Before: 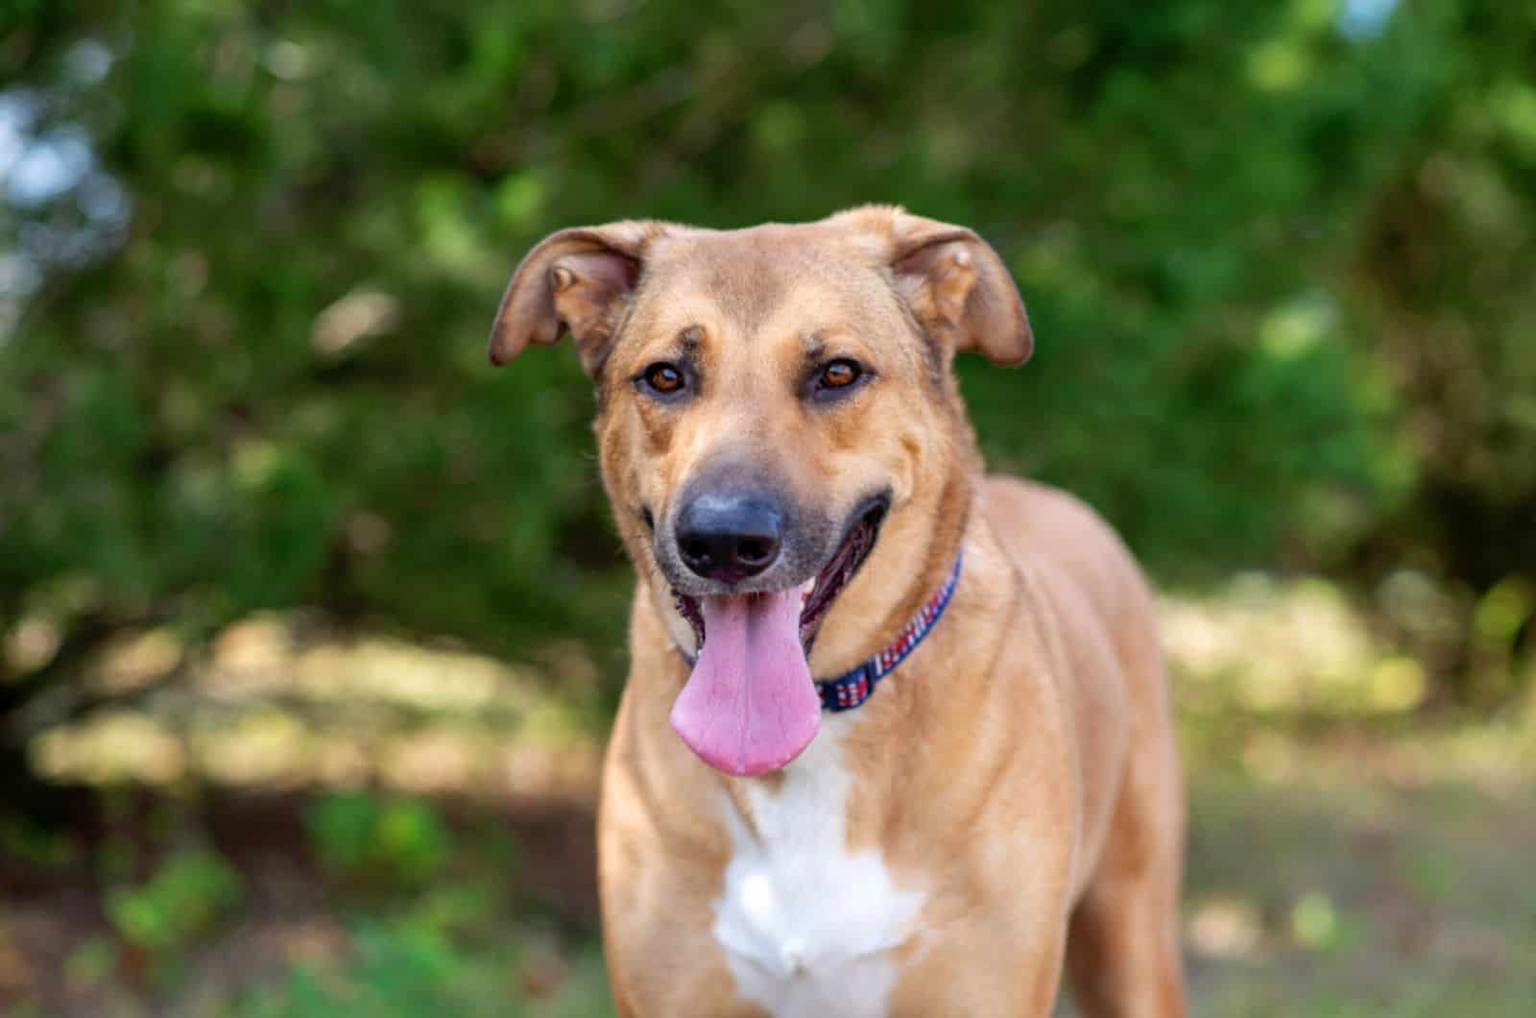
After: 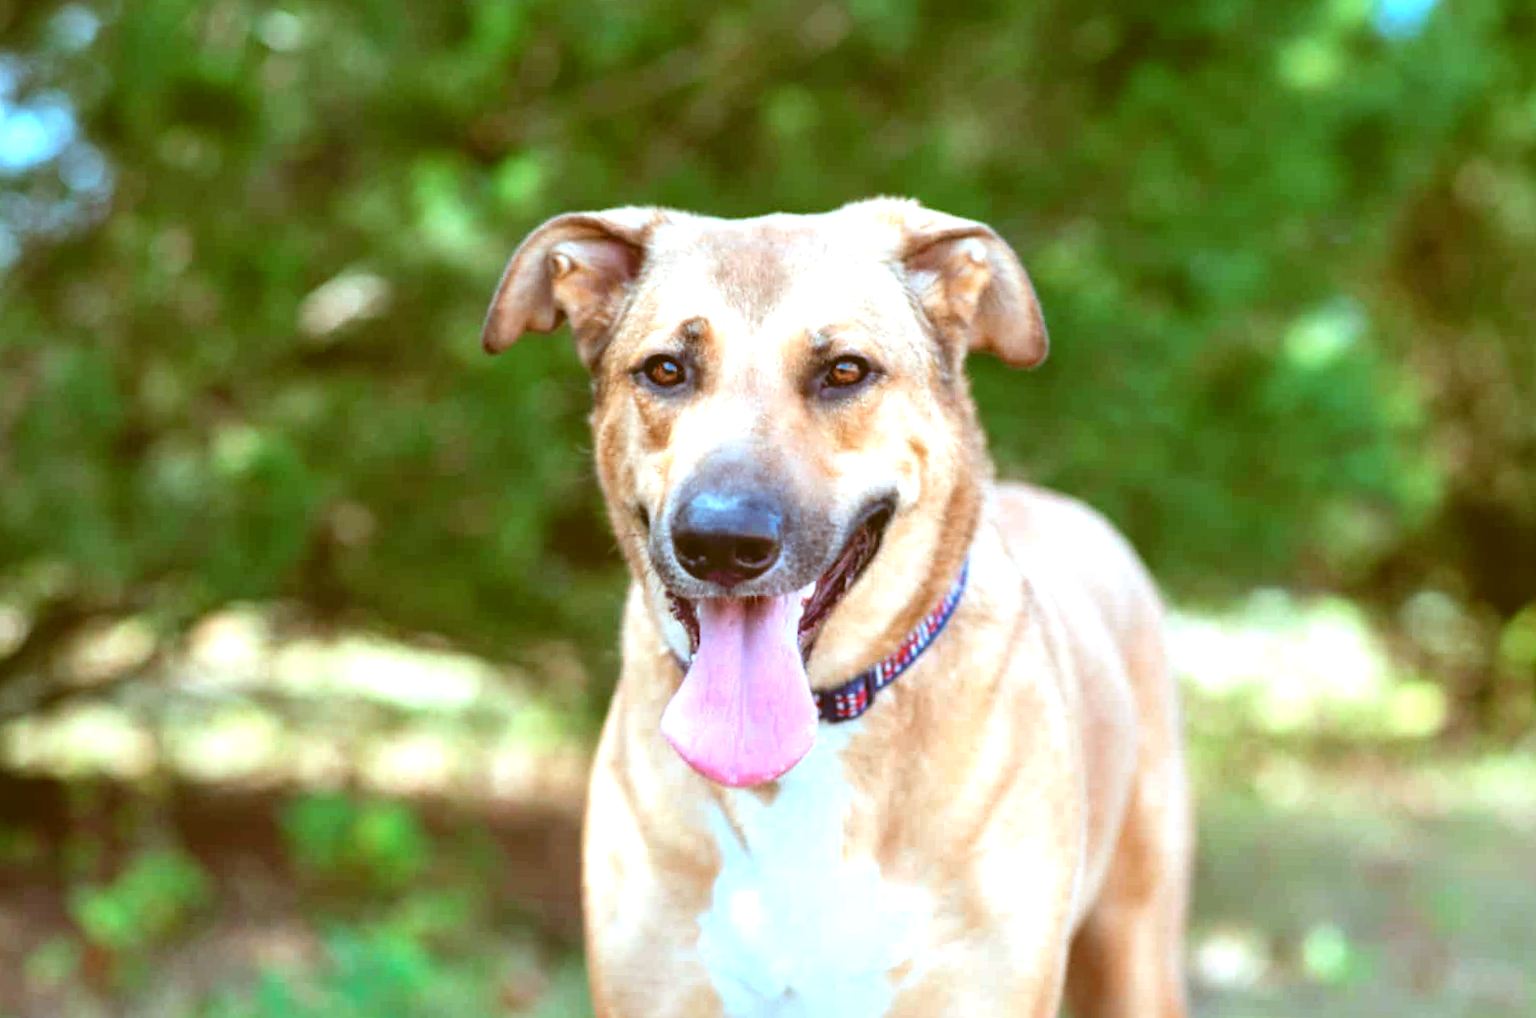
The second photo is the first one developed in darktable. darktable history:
exposure: black level correction -0.006, exposure 1 EV, compensate highlight preservation false
crop and rotate: angle -1.5°
color correction: highlights a* -14.01, highlights b* -16.53, shadows a* 10.14, shadows b* 28.81
